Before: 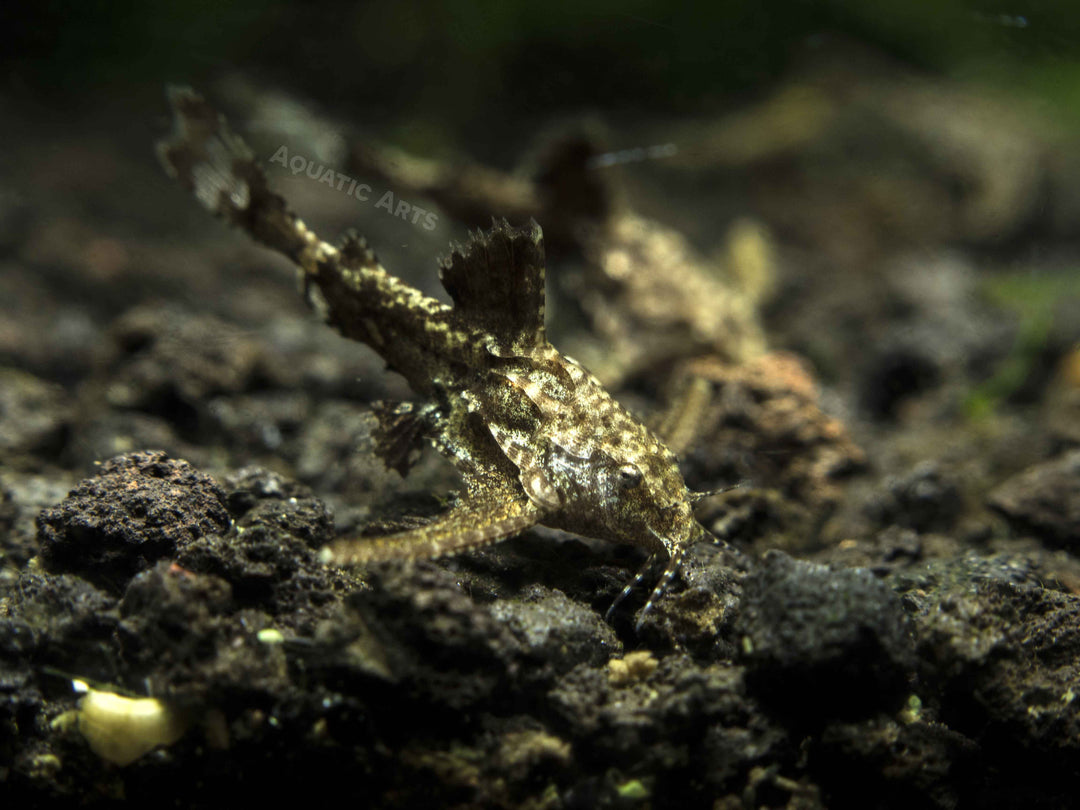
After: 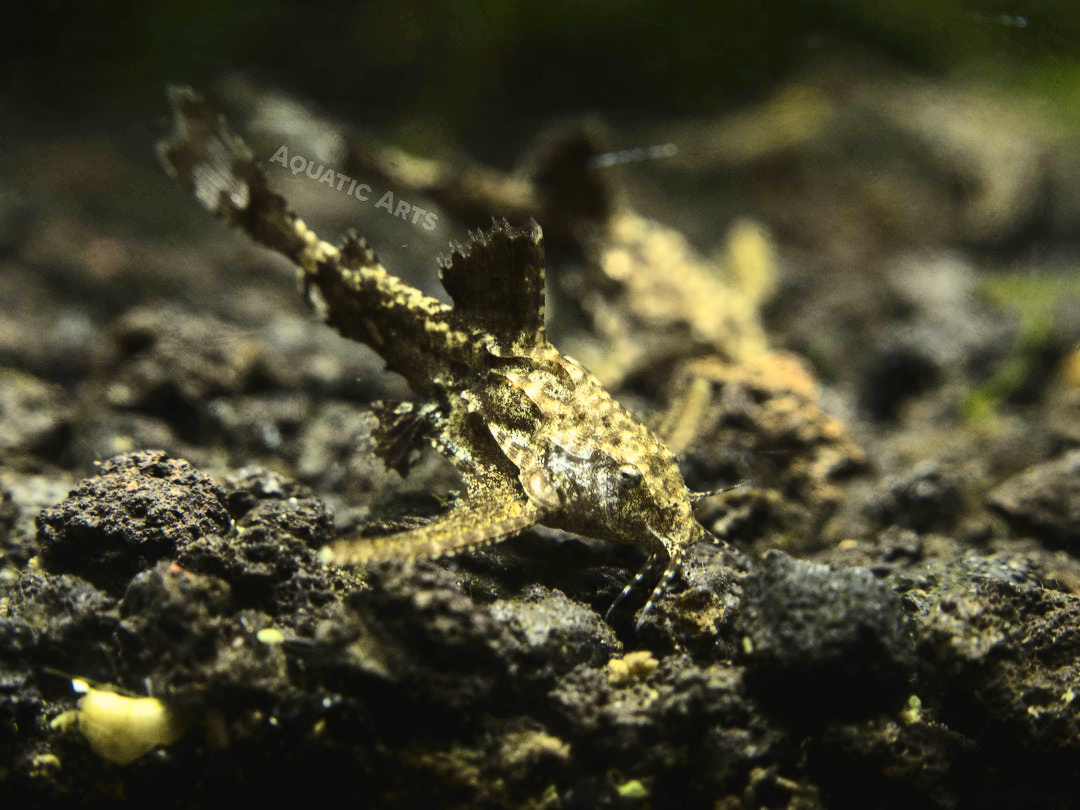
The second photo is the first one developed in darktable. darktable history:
tone curve: curves: ch0 [(0, 0.029) (0.071, 0.087) (0.223, 0.265) (0.447, 0.605) (0.654, 0.823) (0.861, 0.943) (1, 0.981)]; ch1 [(0, 0) (0.353, 0.344) (0.447, 0.449) (0.502, 0.501) (0.547, 0.54) (0.57, 0.582) (0.608, 0.608) (0.618, 0.631) (0.657, 0.699) (1, 1)]; ch2 [(0, 0) (0.34, 0.314) (0.456, 0.456) (0.5, 0.503) (0.528, 0.54) (0.557, 0.577) (0.589, 0.626) (1, 1)], color space Lab, independent channels, preserve colors none
